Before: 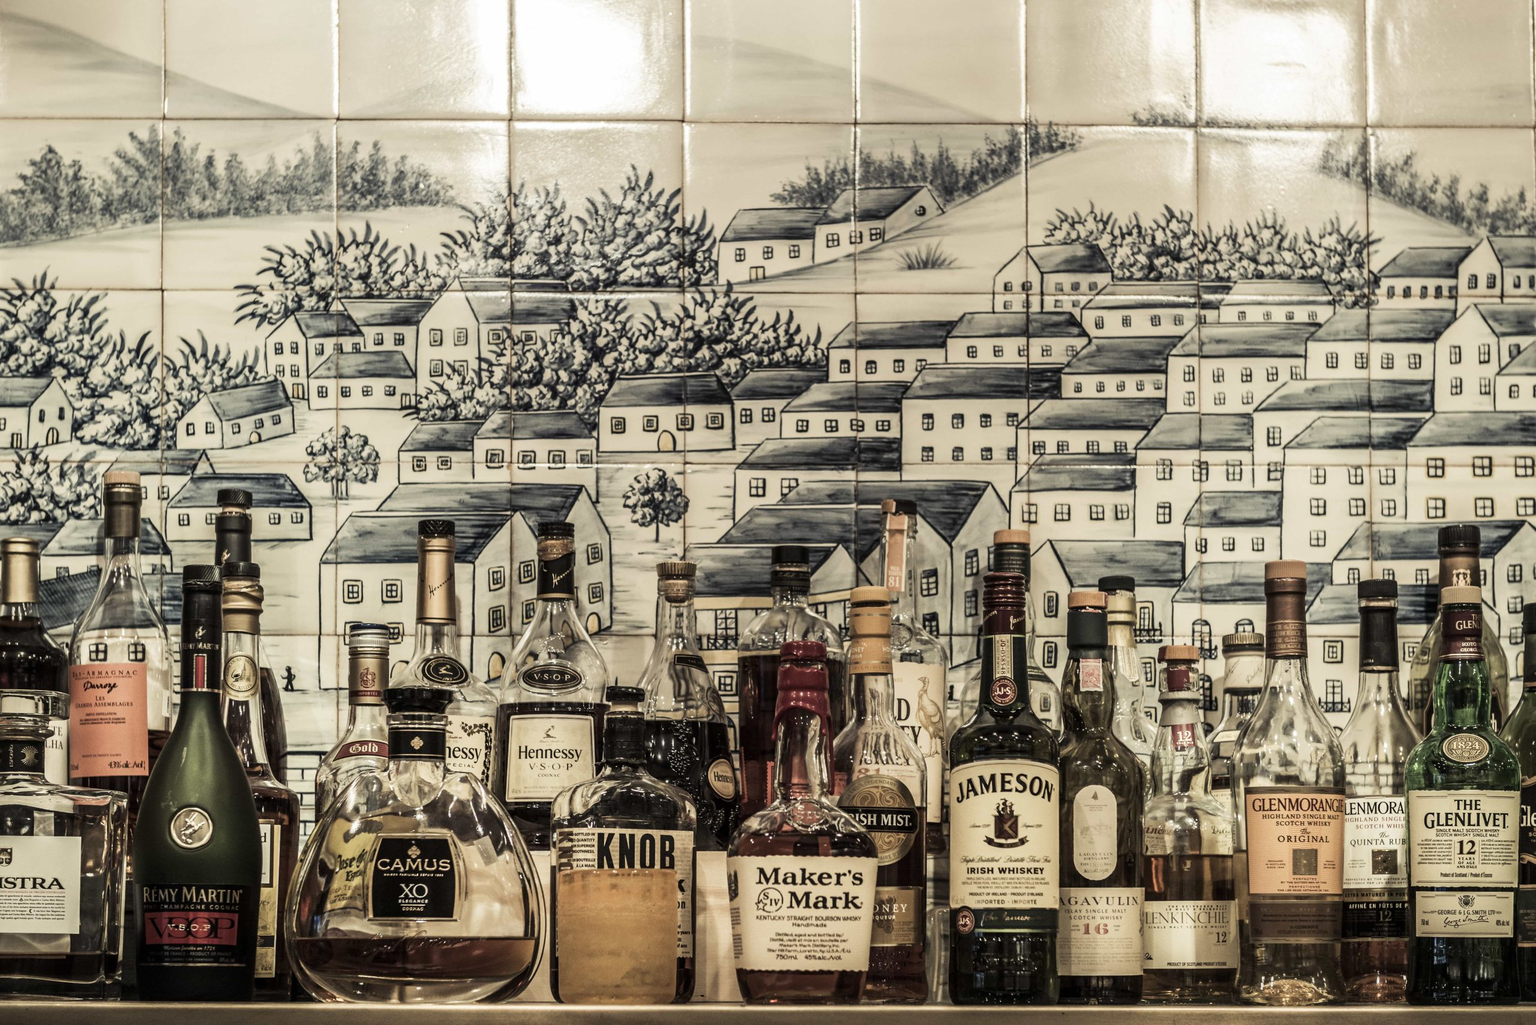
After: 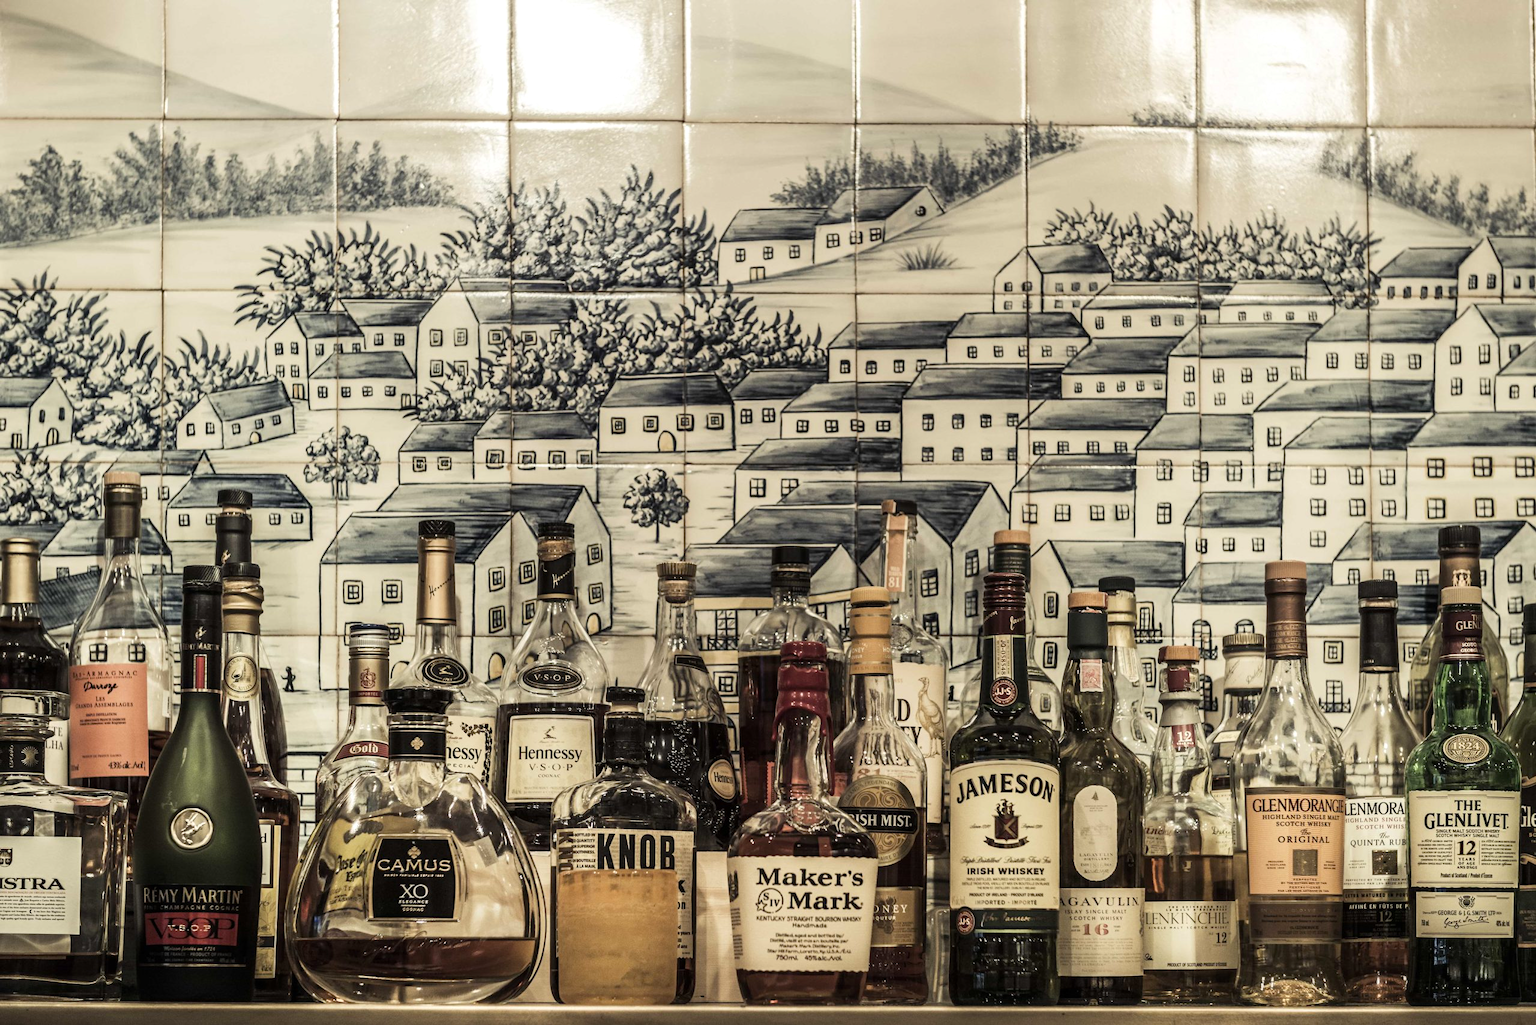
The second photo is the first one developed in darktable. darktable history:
color balance: output saturation 110%
color correction: saturation 0.98
levels: levels [0, 0.492, 0.984]
